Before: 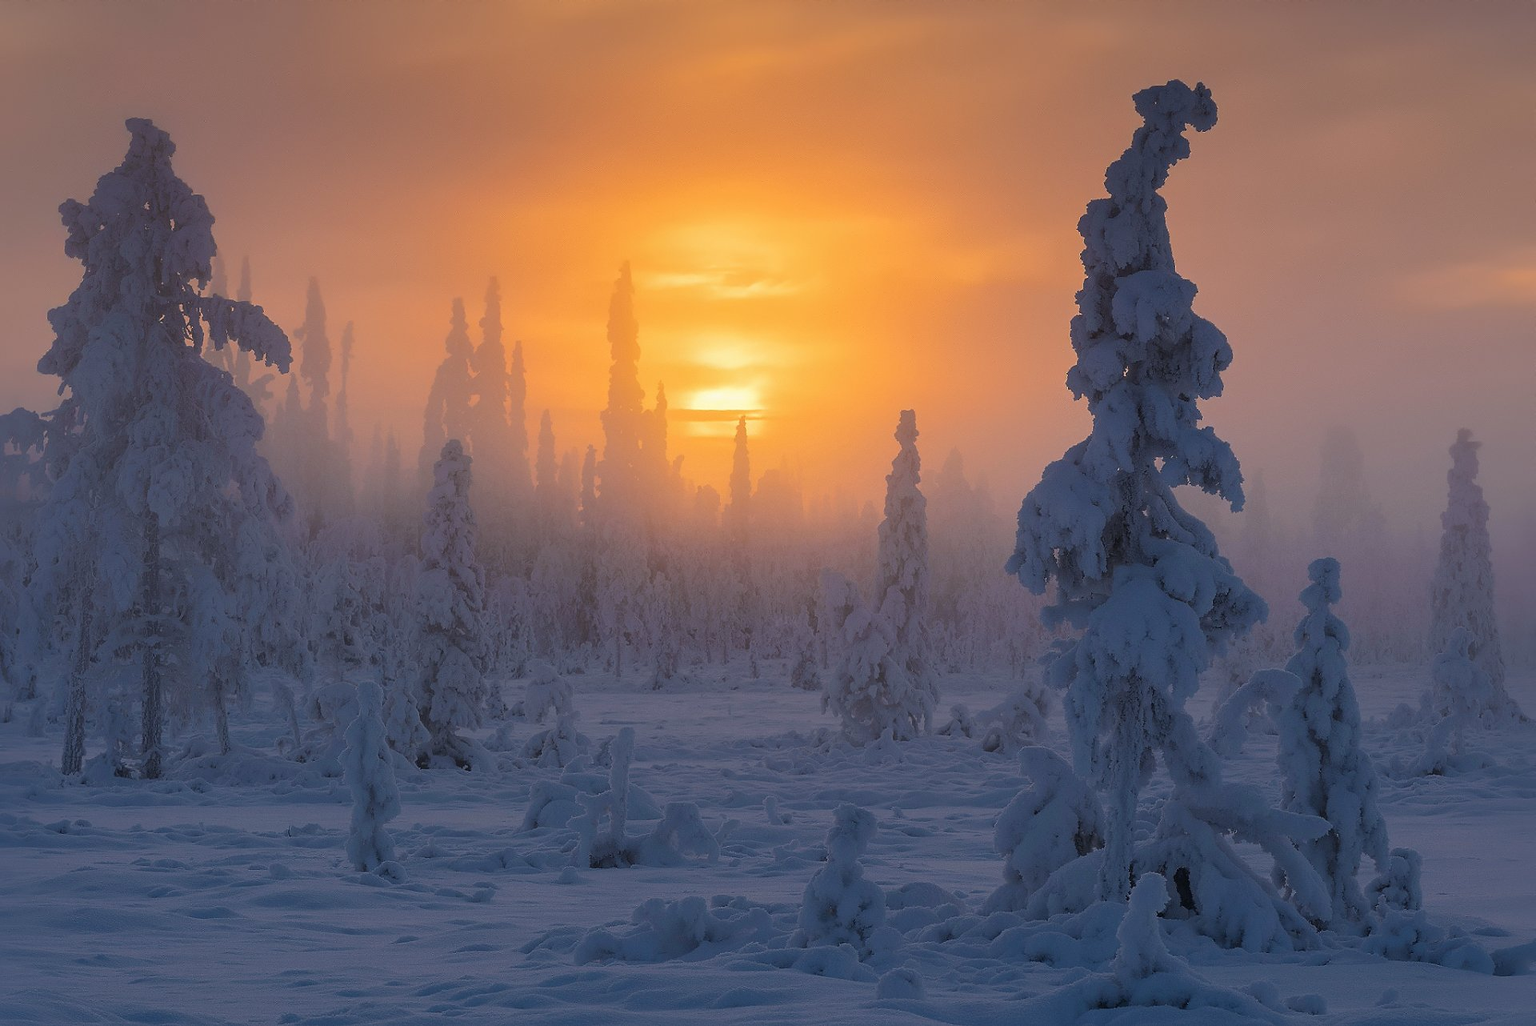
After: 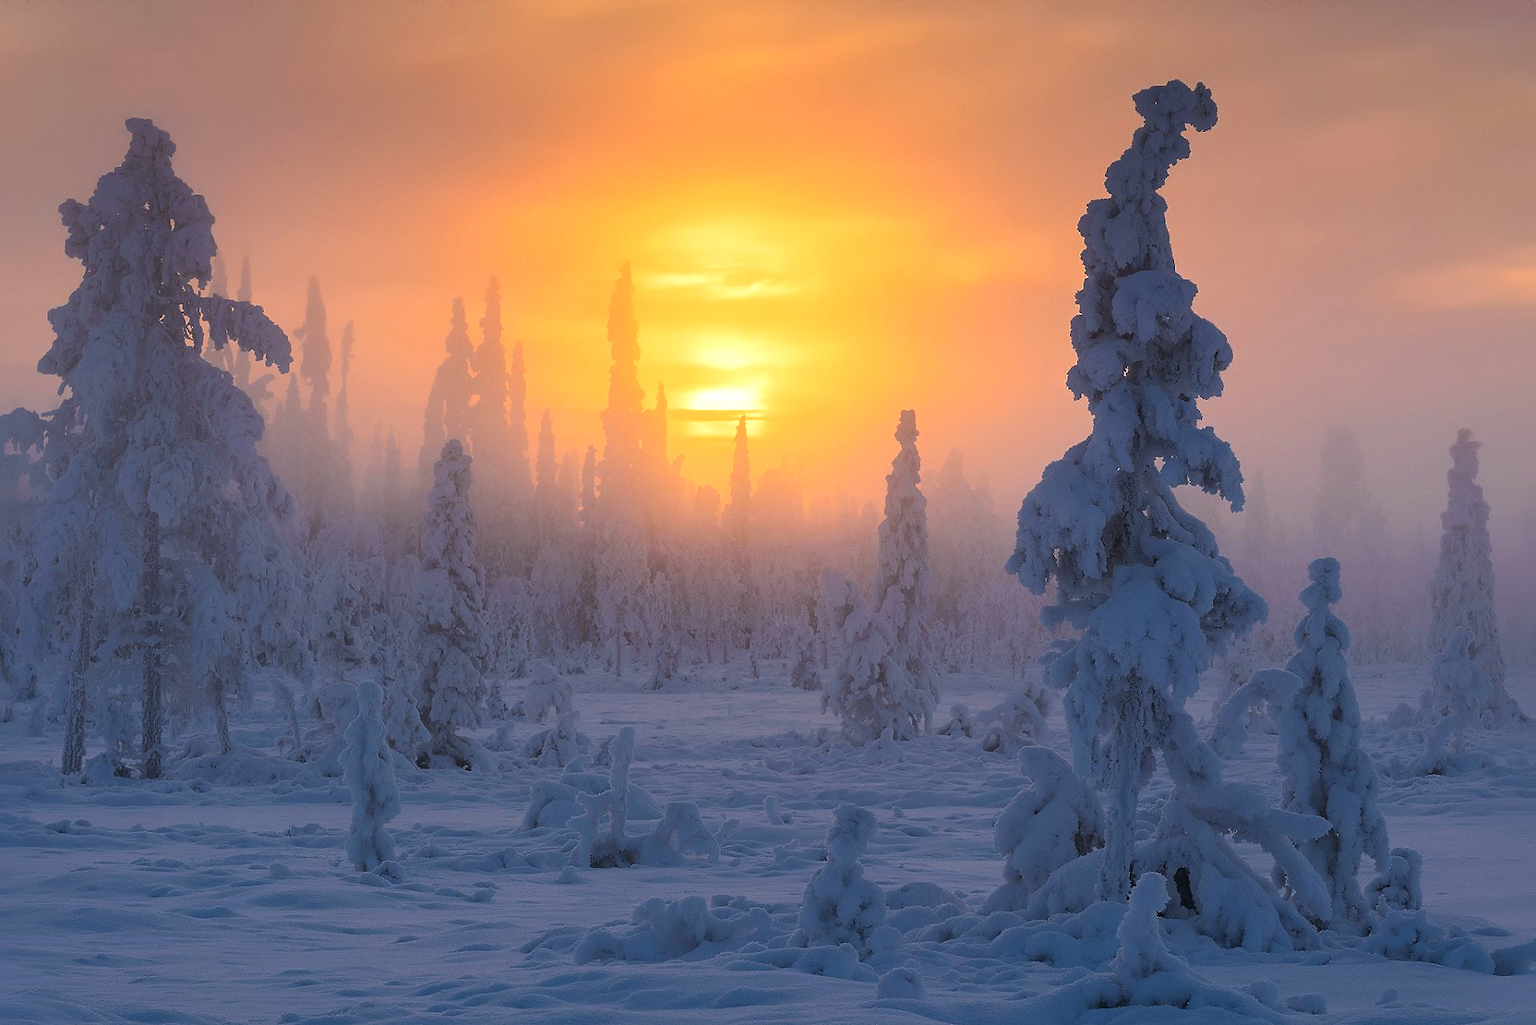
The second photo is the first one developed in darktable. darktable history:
tone curve: curves: ch0 [(0, 0) (0.003, 0.014) (0.011, 0.019) (0.025, 0.029) (0.044, 0.047) (0.069, 0.071) (0.1, 0.101) (0.136, 0.131) (0.177, 0.166) (0.224, 0.212) (0.277, 0.263) (0.335, 0.32) (0.399, 0.387) (0.468, 0.459) (0.543, 0.541) (0.623, 0.626) (0.709, 0.717) (0.801, 0.813) (0.898, 0.909) (1, 1)], preserve colors none
exposure: black level correction 0.001, exposure 0.5 EV, compensate exposure bias true, compensate highlight preservation false
